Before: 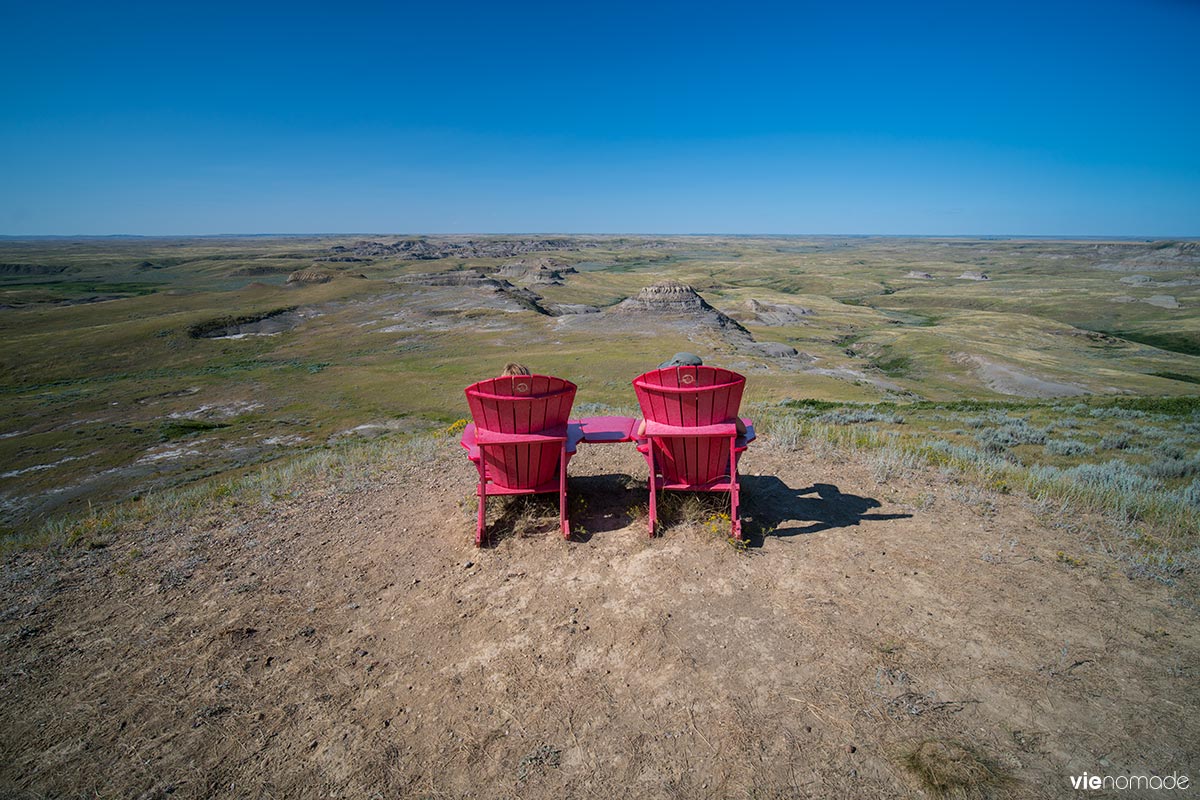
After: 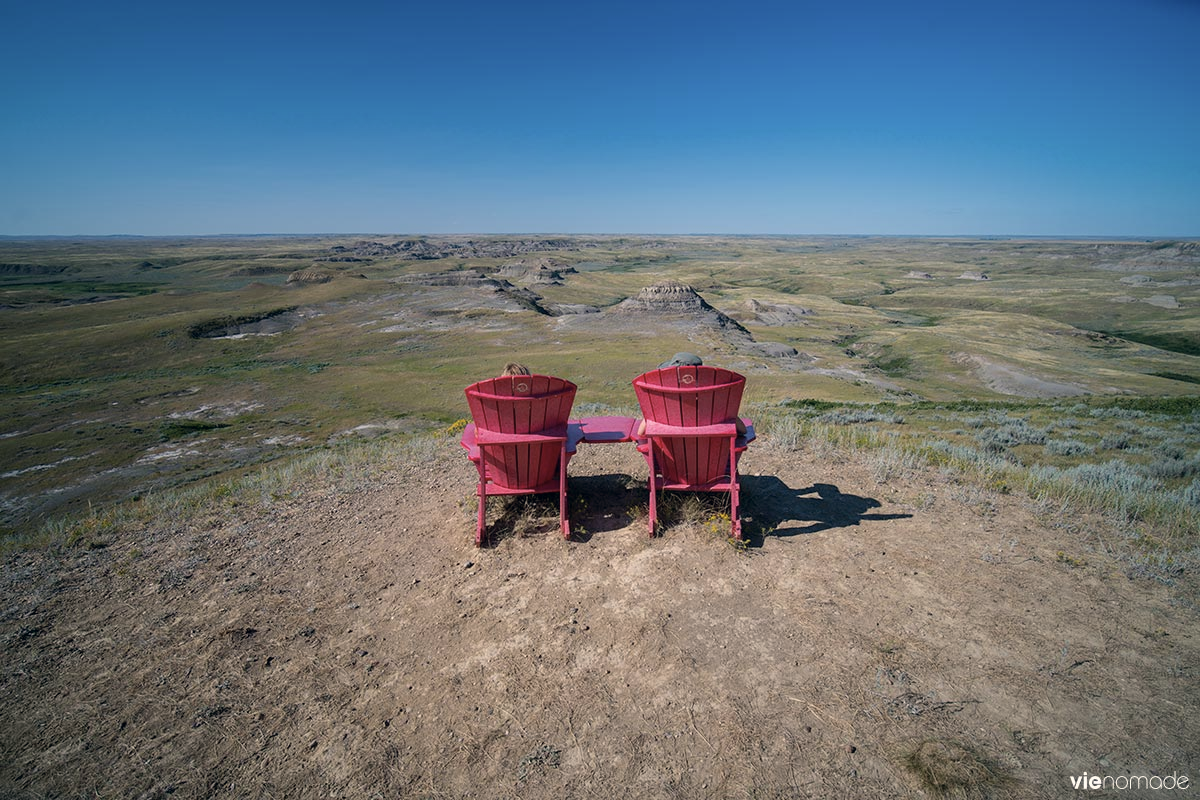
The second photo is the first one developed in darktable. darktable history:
color correction: highlights a* 2.85, highlights b* 5, shadows a* -2.48, shadows b* -4.93, saturation 0.82
